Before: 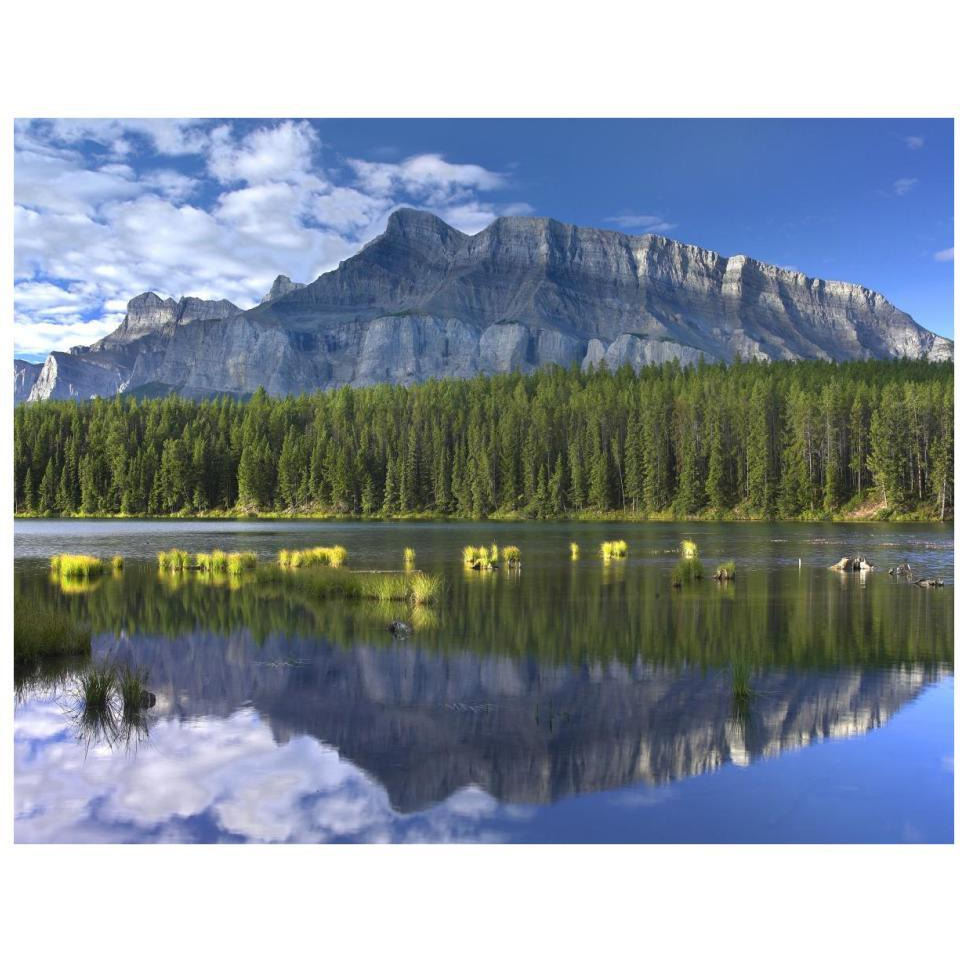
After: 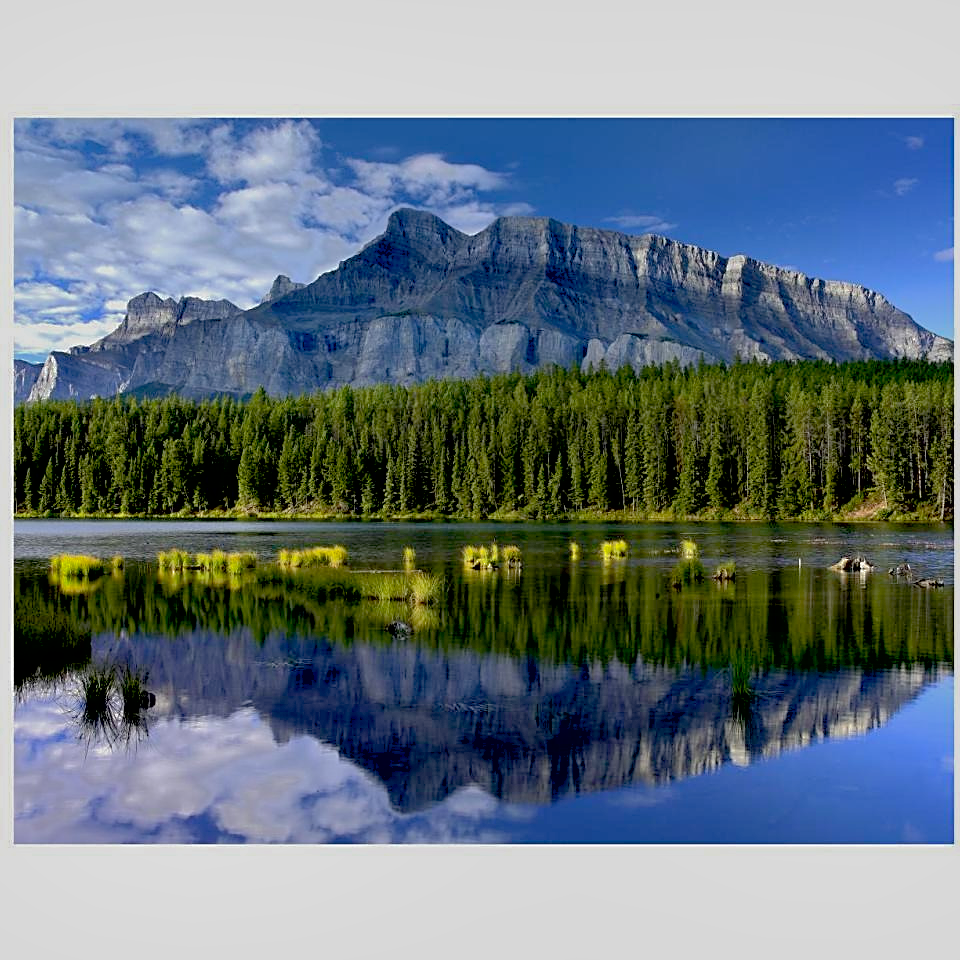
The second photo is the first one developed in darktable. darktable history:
exposure: black level correction 0.044, exposure -0.227 EV, compensate highlight preservation false
shadows and highlights: shadows 39.74, highlights -59.84
sharpen: on, module defaults
